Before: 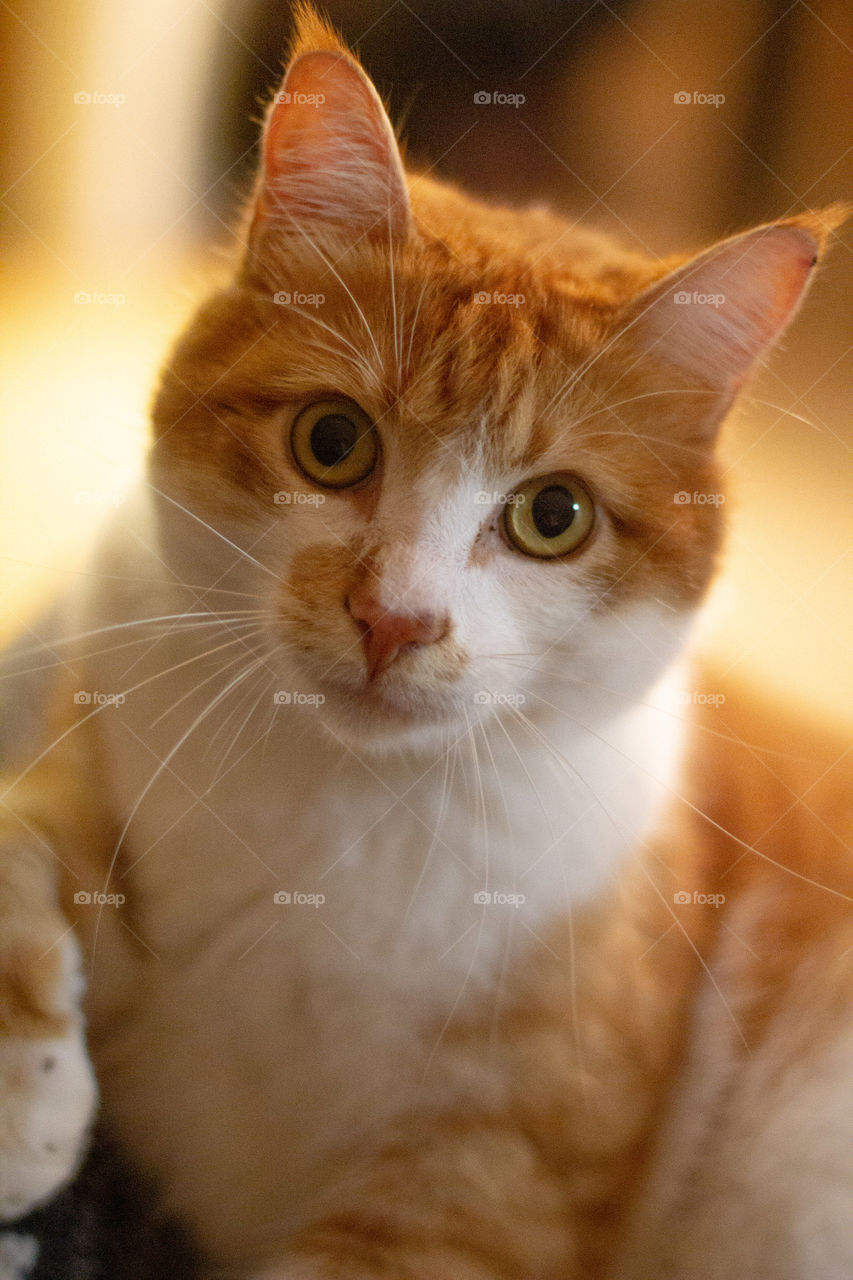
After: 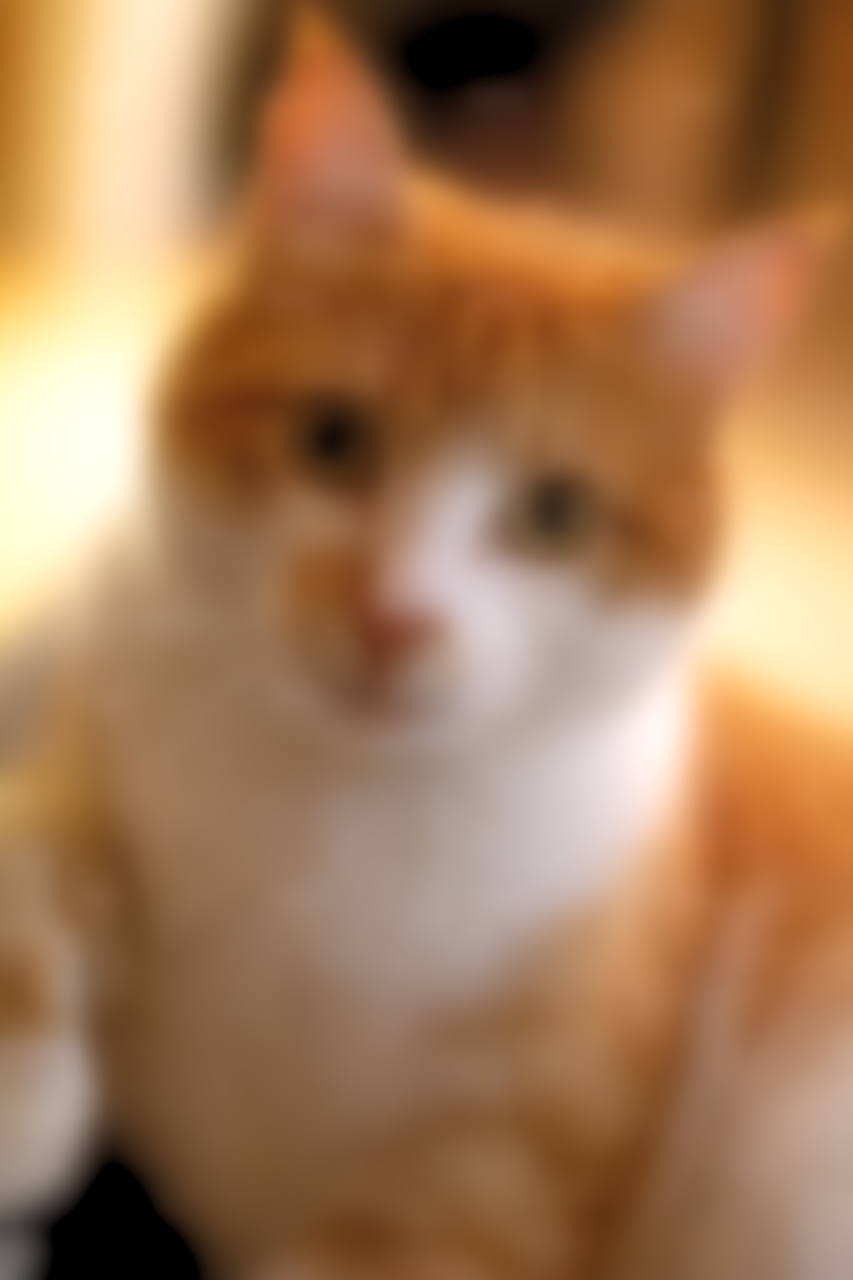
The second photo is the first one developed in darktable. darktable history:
color calibration: illuminant custom, x 0.348, y 0.366, temperature 4940.58 K
shadows and highlights: shadows 25, highlights -25
lowpass: radius 16, unbound 0
rgb levels: levels [[0.013, 0.434, 0.89], [0, 0.5, 1], [0, 0.5, 1]]
